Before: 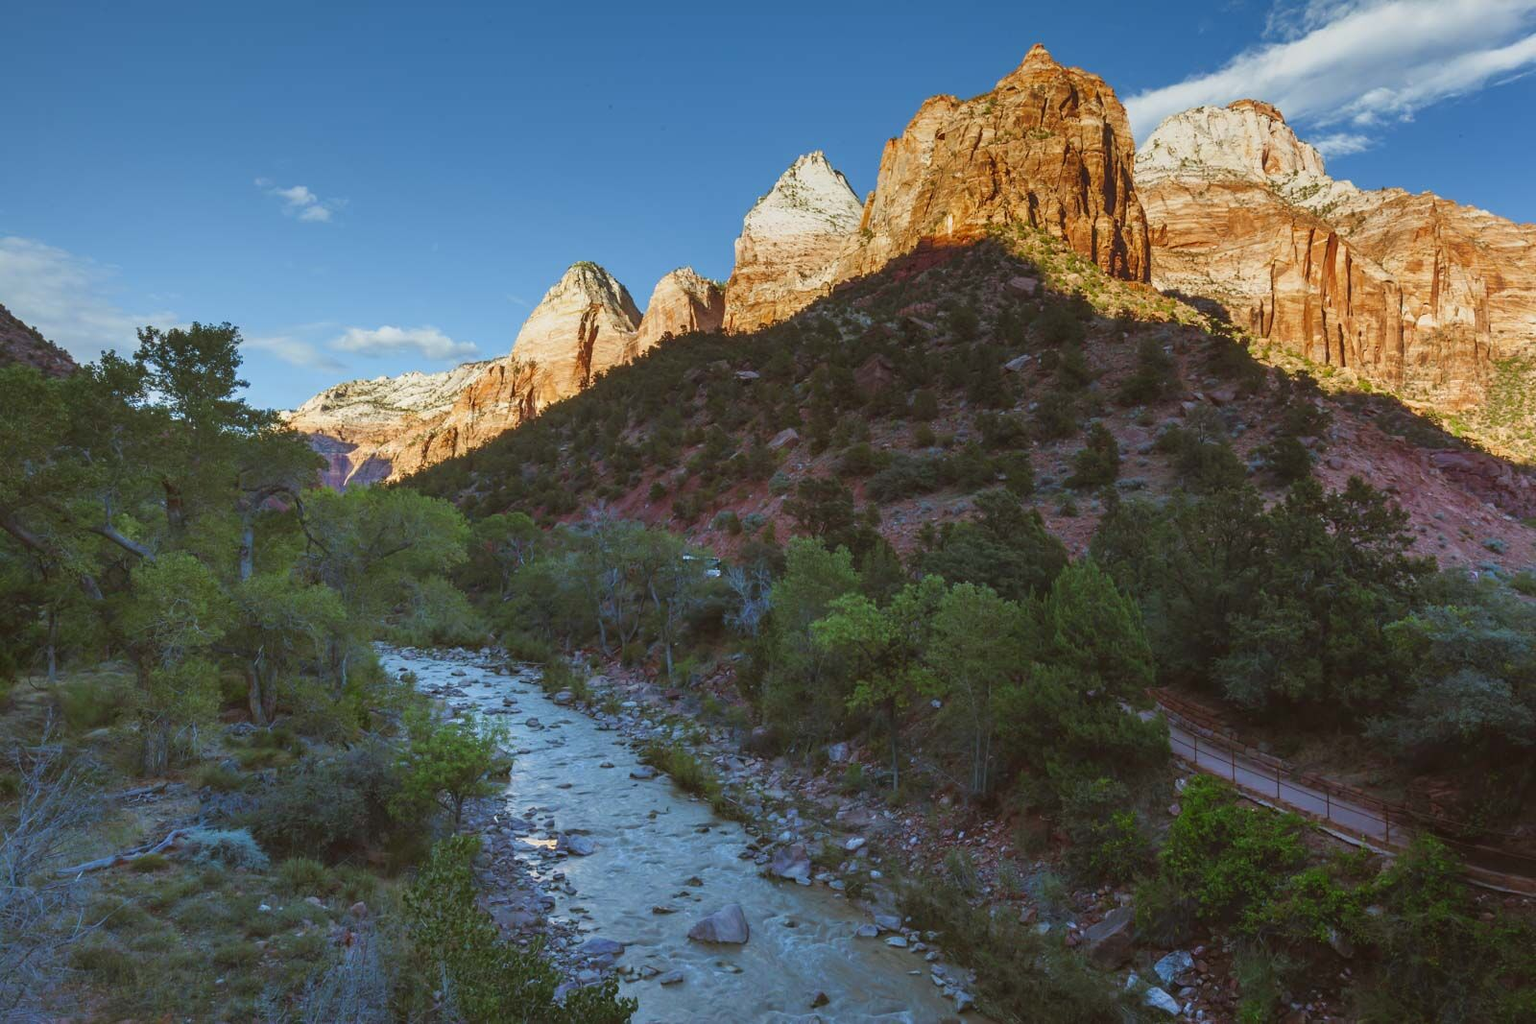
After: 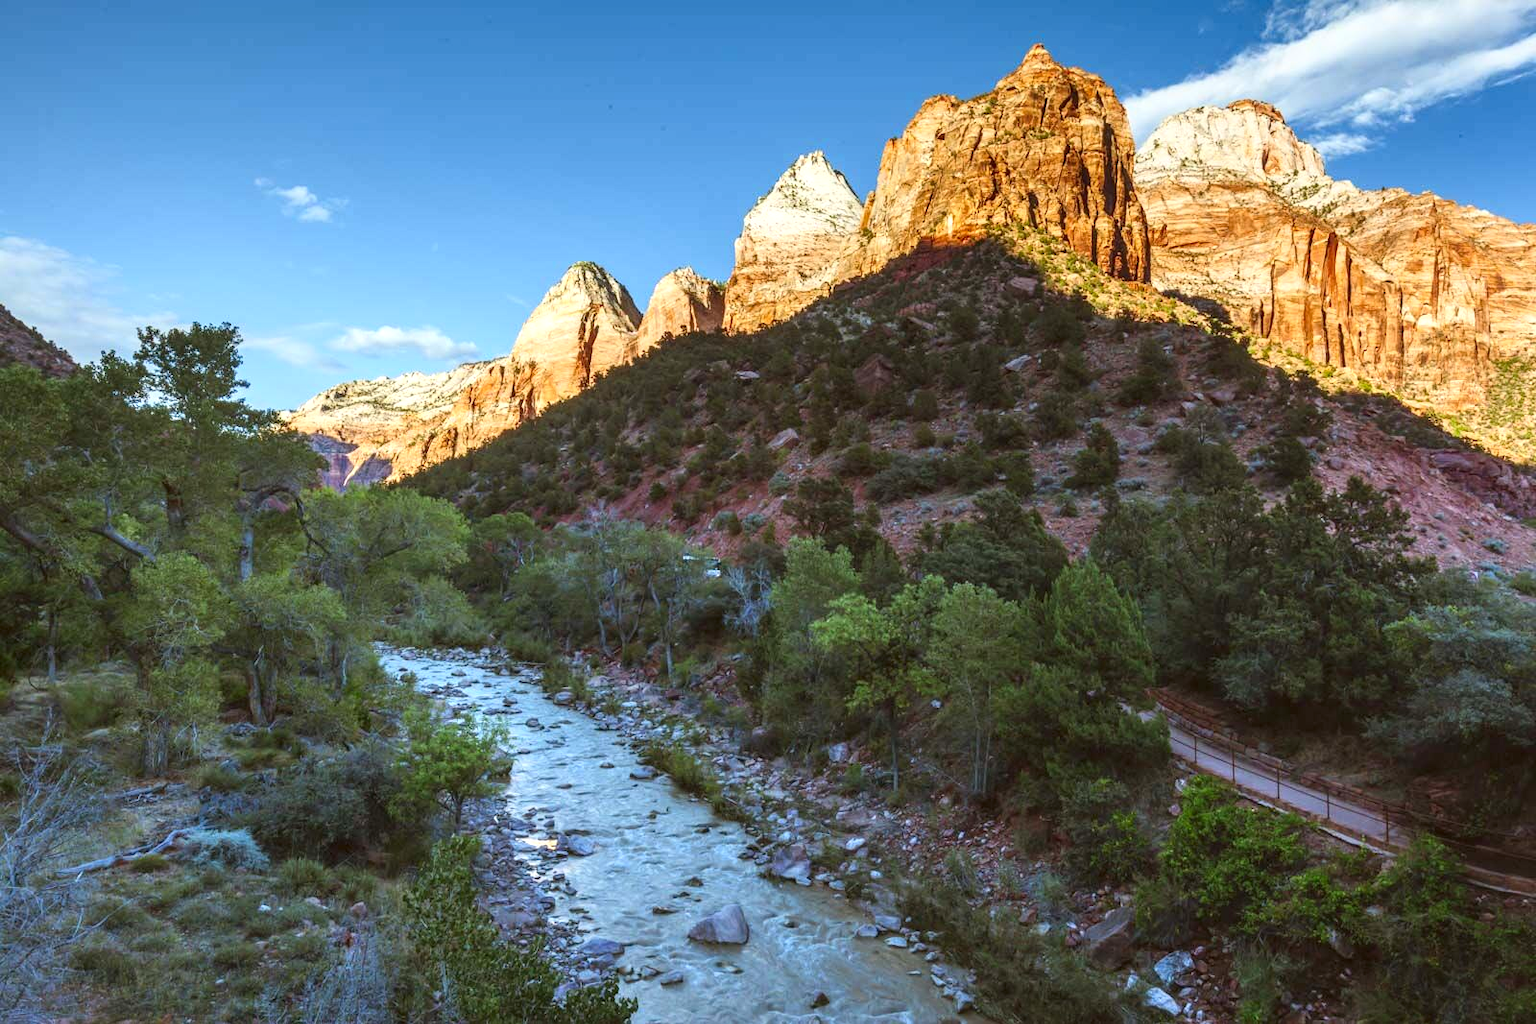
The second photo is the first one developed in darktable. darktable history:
local contrast: detail 142%
contrast brightness saturation: contrast 0.2, brightness 0.156, saturation 0.226
